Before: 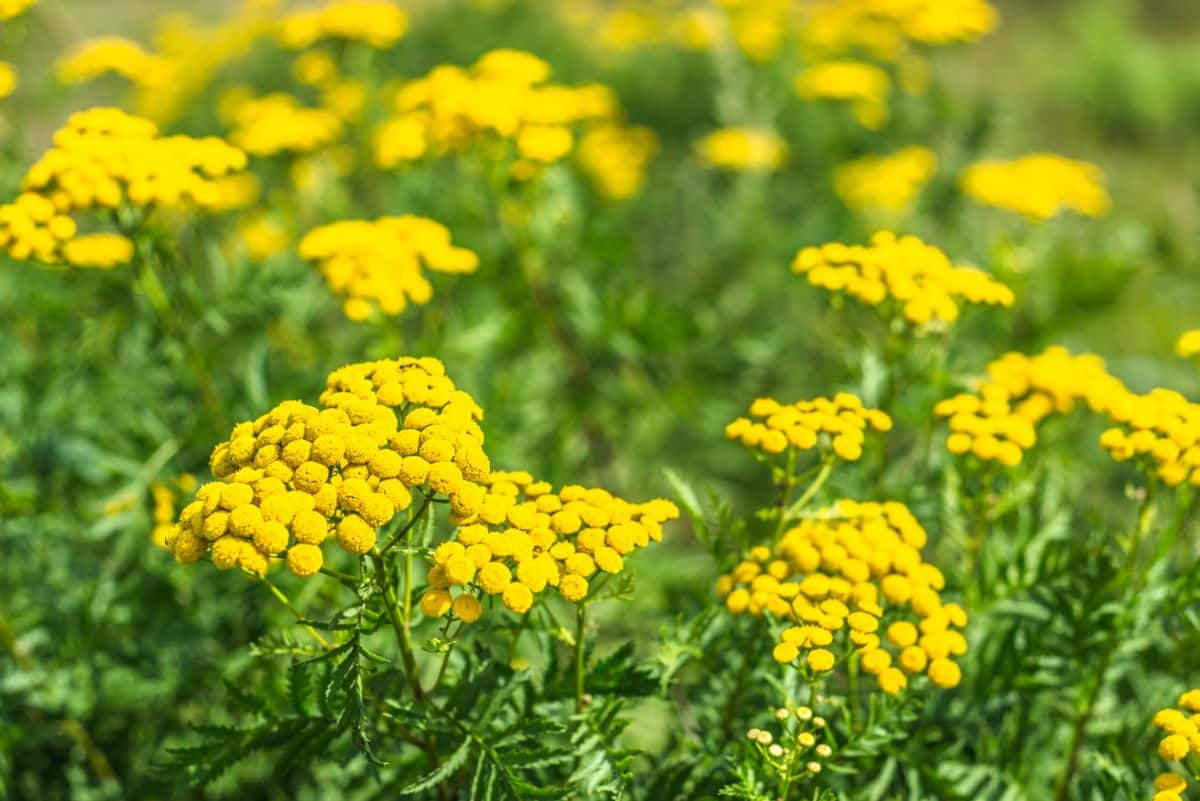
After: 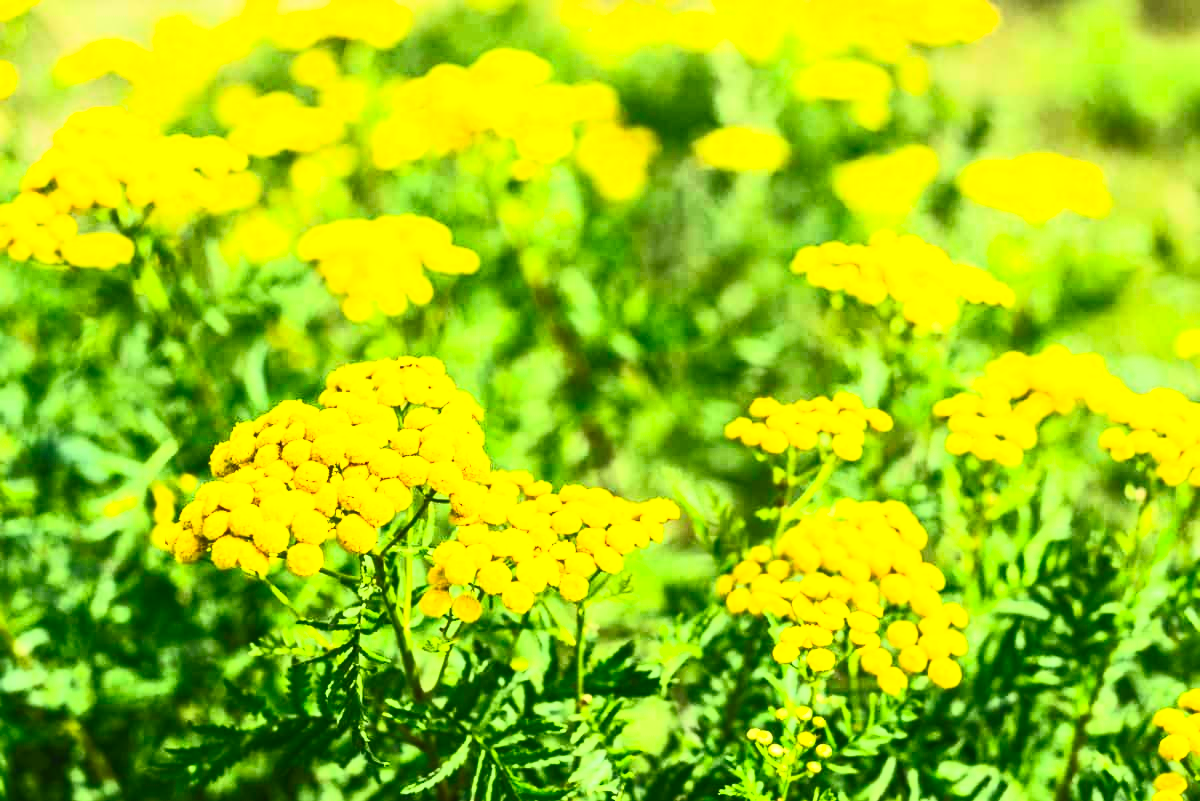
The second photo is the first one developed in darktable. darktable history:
contrast brightness saturation: contrast 0.821, brightness 0.605, saturation 0.605
